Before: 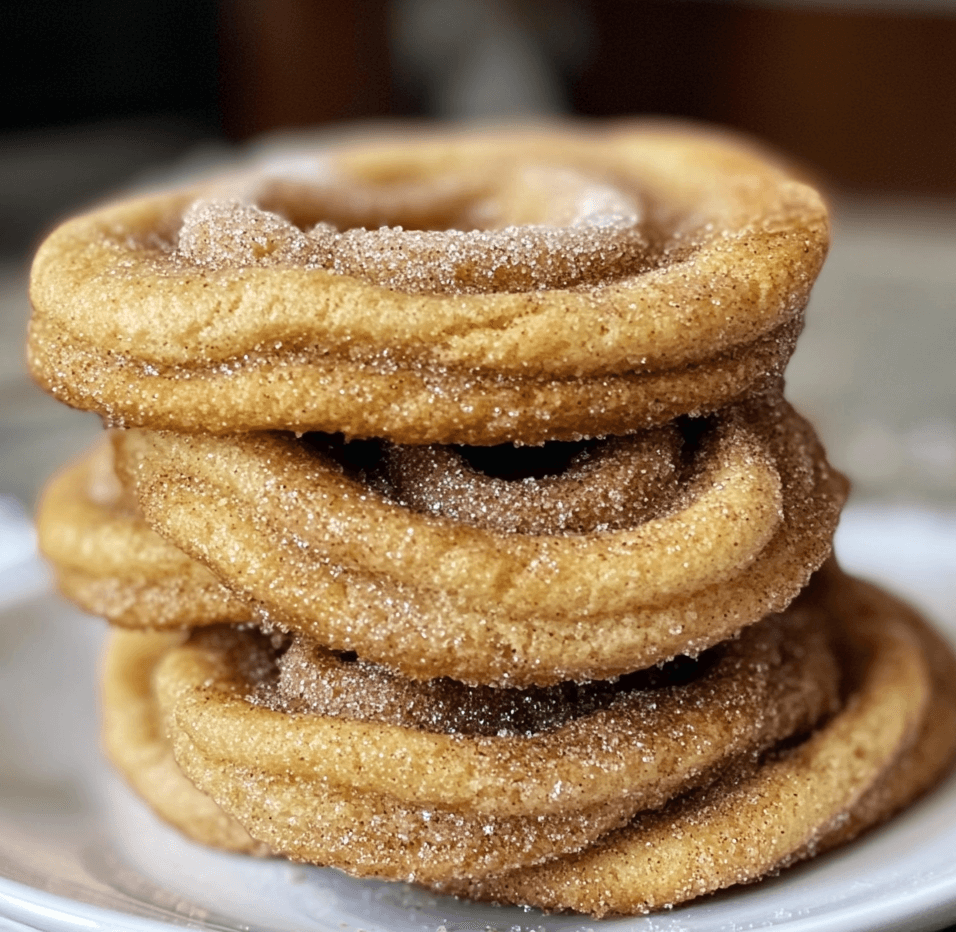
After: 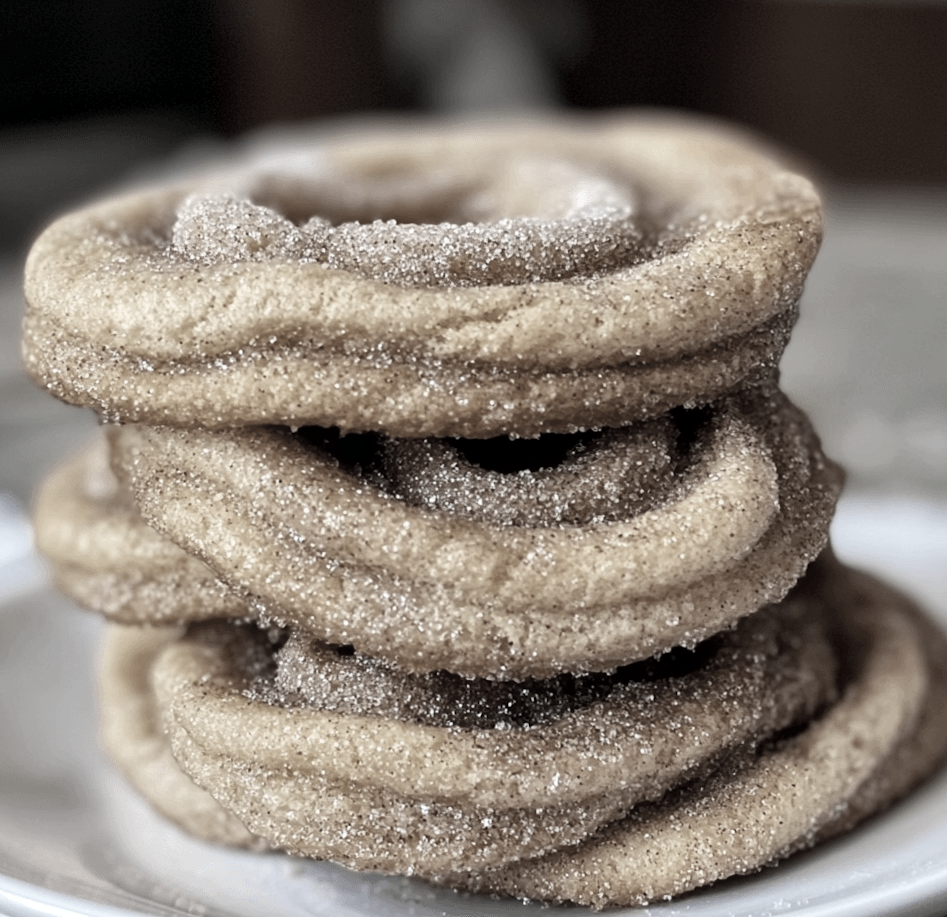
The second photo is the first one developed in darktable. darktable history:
rotate and perspective: rotation -0.45°, automatic cropping original format, crop left 0.008, crop right 0.992, crop top 0.012, crop bottom 0.988
local contrast: mode bilateral grid, contrast 20, coarseness 50, detail 120%, midtone range 0.2
color zones: curves: ch1 [(0.238, 0.163) (0.476, 0.2) (0.733, 0.322) (0.848, 0.134)]
